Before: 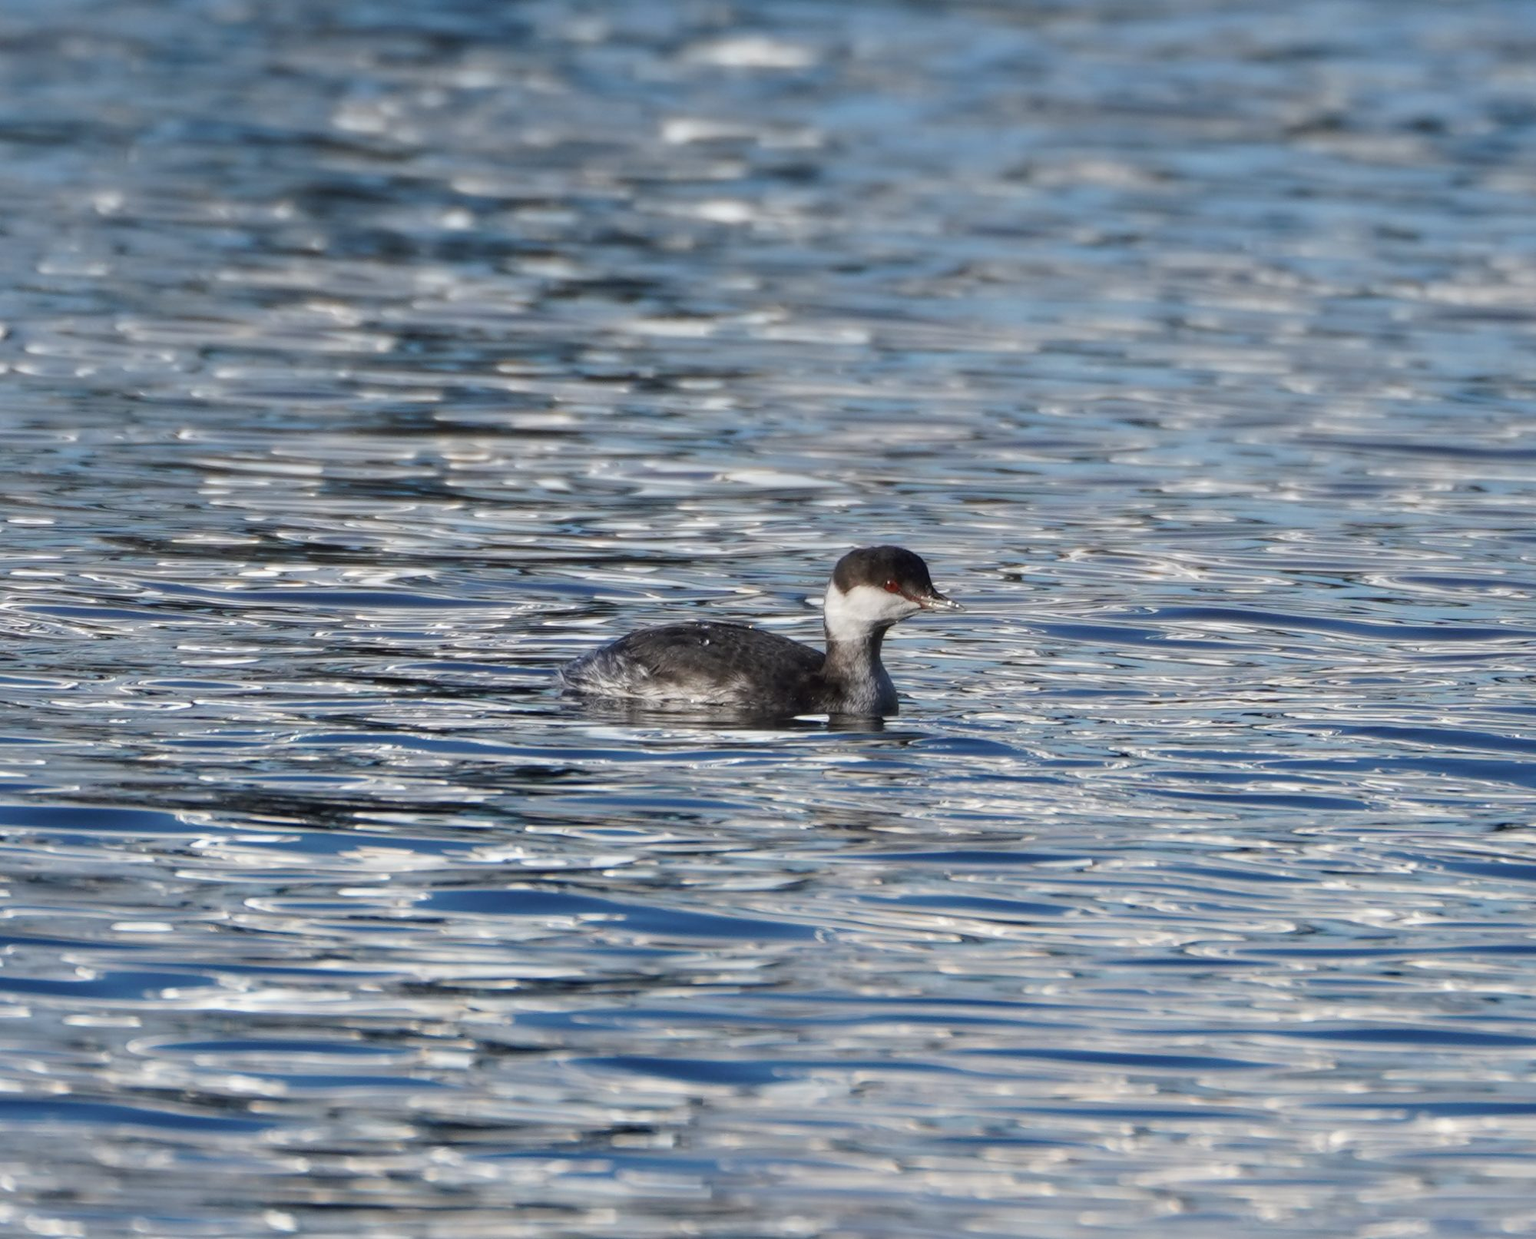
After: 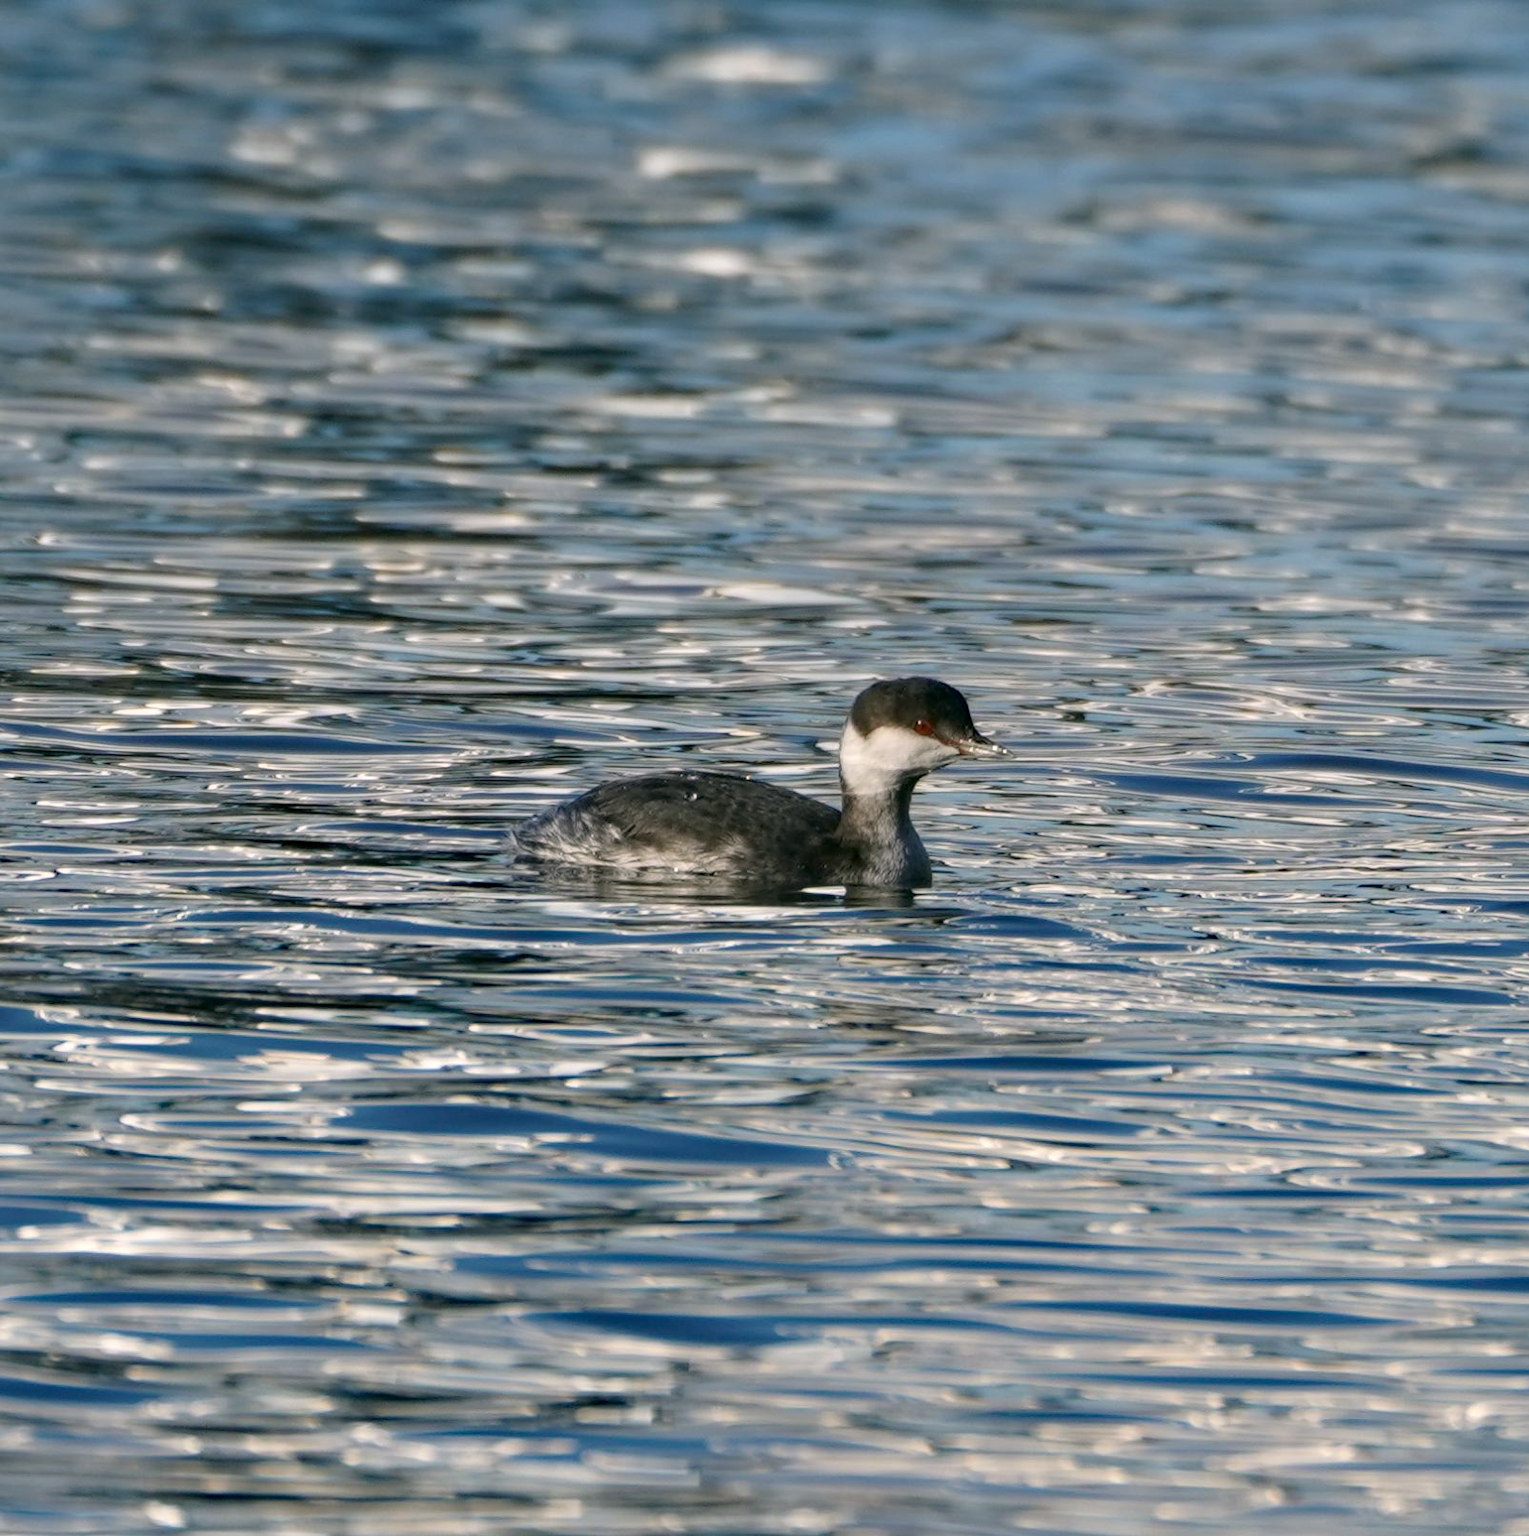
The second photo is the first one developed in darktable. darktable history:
crop and rotate: left 9.604%, right 10.117%
haze removal: compatibility mode true
color correction: highlights a* 4.31, highlights b* 4.92, shadows a* -6.86, shadows b* 4.69
